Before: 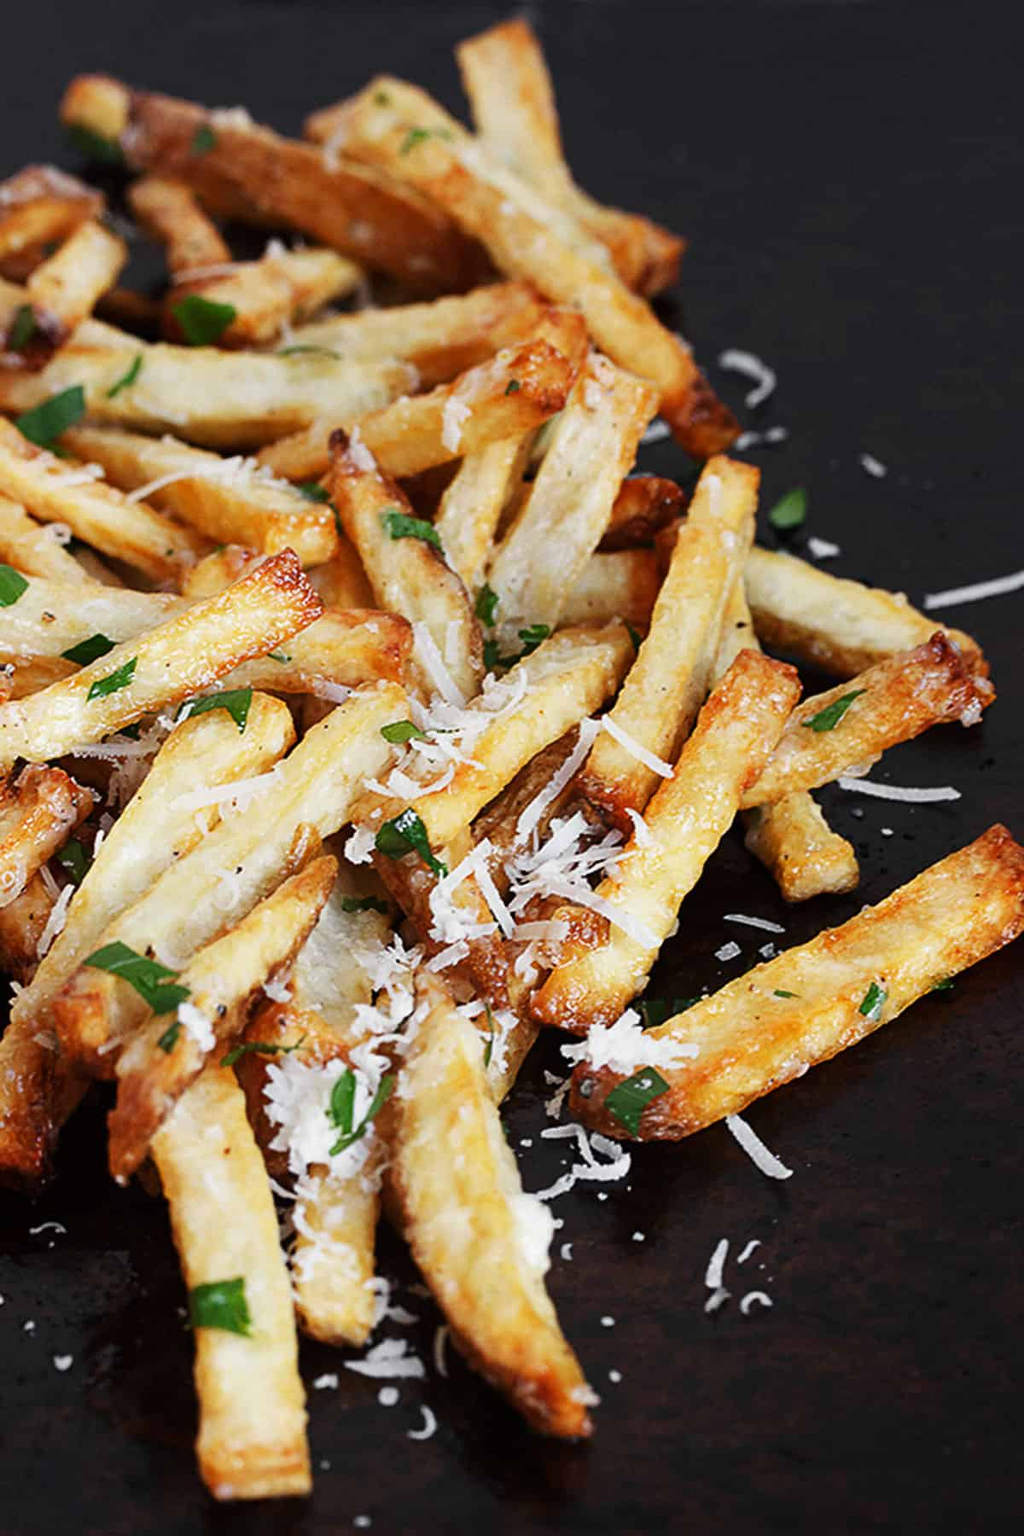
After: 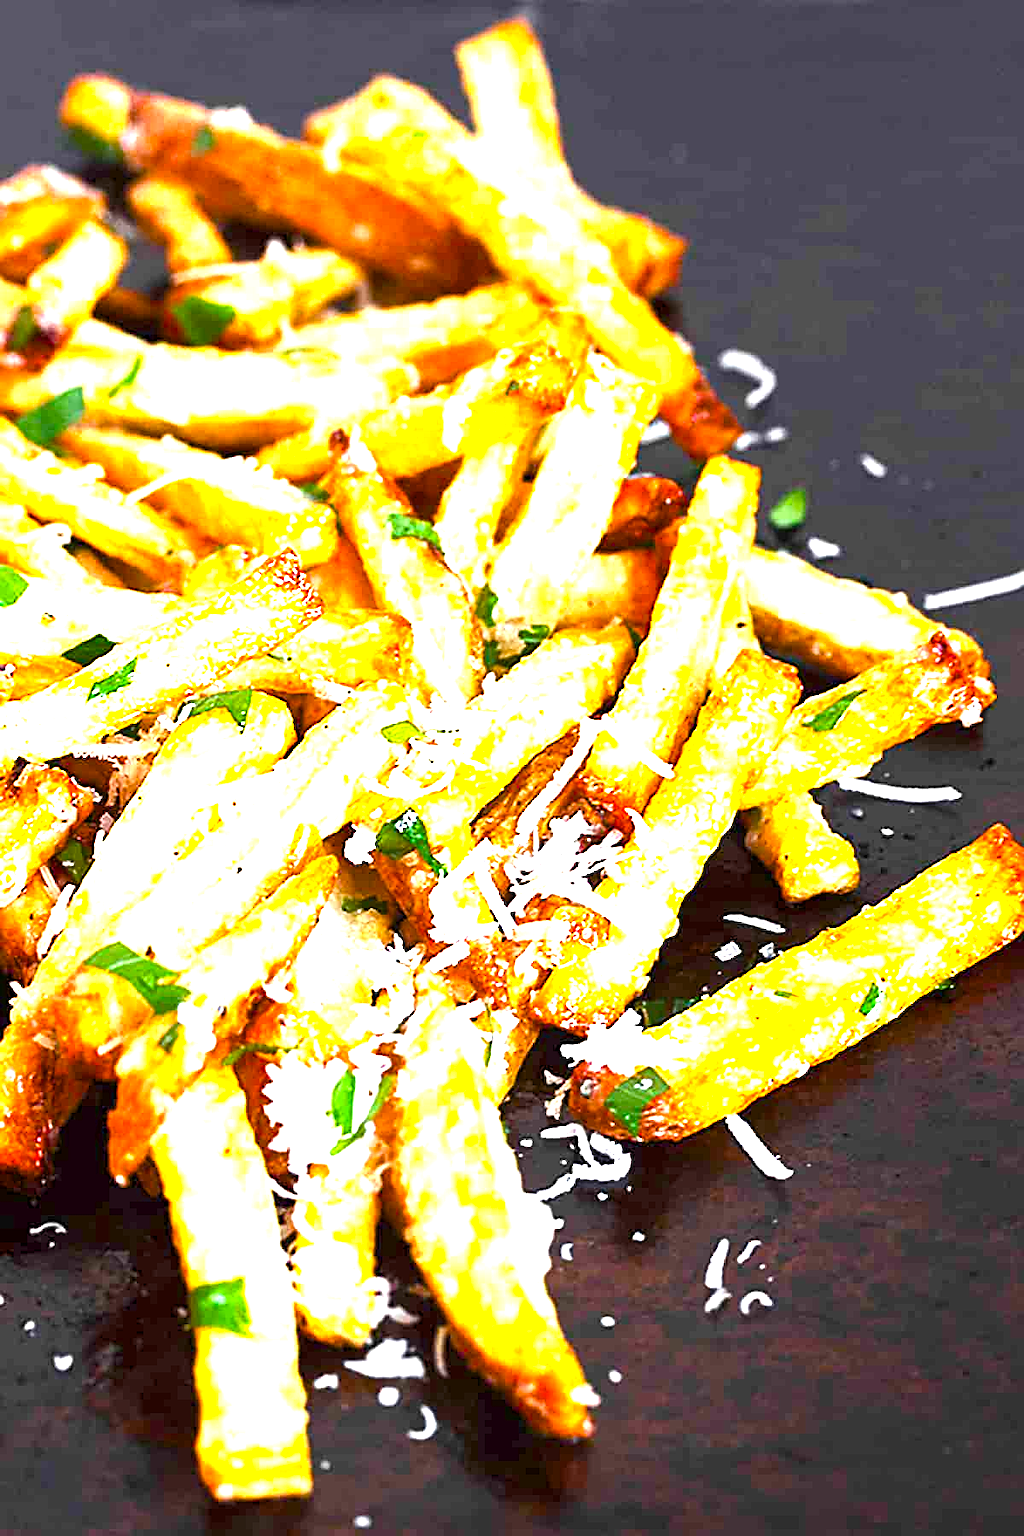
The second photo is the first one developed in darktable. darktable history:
sharpen: on, module defaults
color balance rgb: perceptual saturation grading › global saturation 37.151%, perceptual saturation grading › shadows 35.727%, contrast 3.939%
exposure: exposure 2.252 EV, compensate exposure bias true, compensate highlight preservation false
